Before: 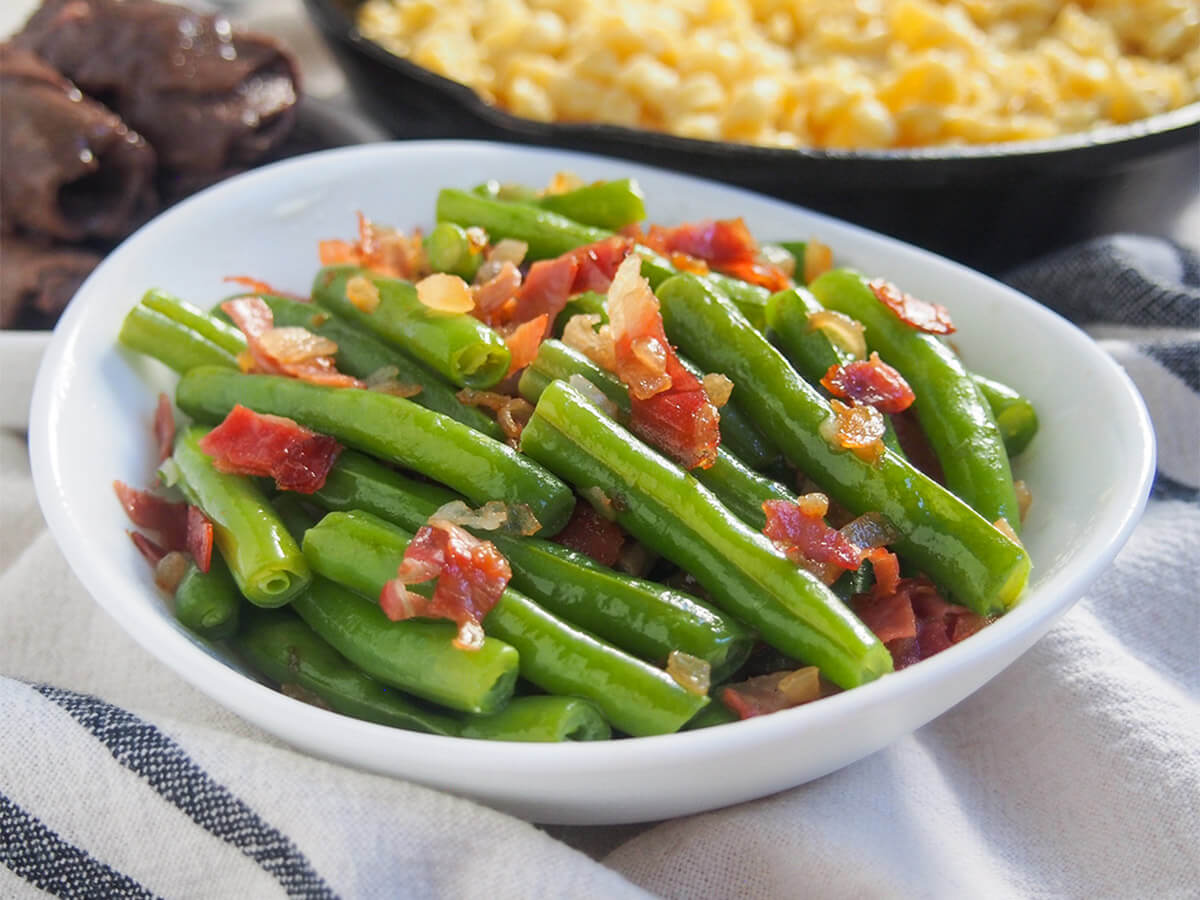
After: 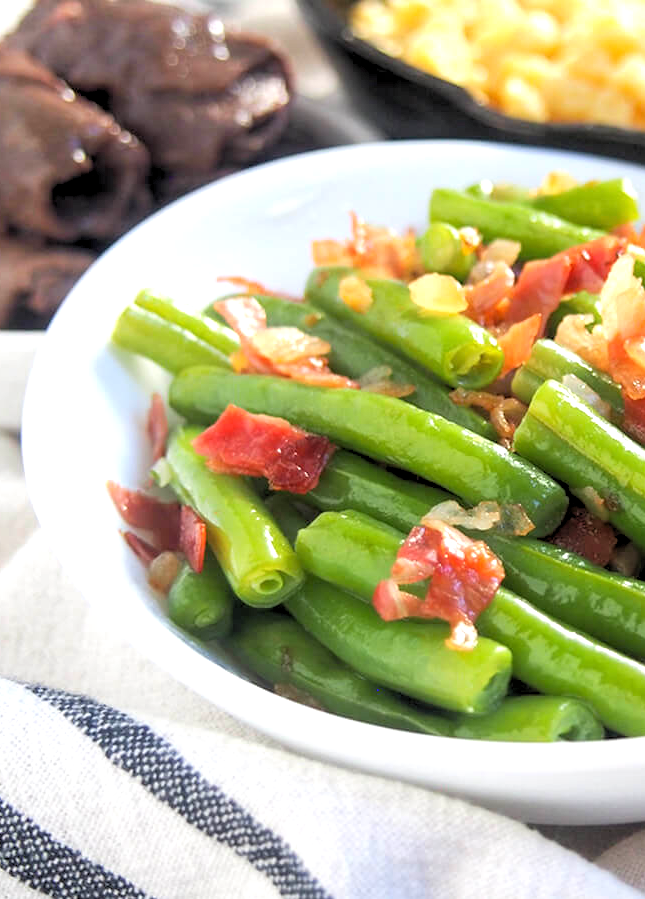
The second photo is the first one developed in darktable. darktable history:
exposure: exposure 0.515 EV, compensate highlight preservation false
crop: left 0.587%, right 45.588%, bottom 0.086%
rgb levels: levels [[0.013, 0.434, 0.89], [0, 0.5, 1], [0, 0.5, 1]]
